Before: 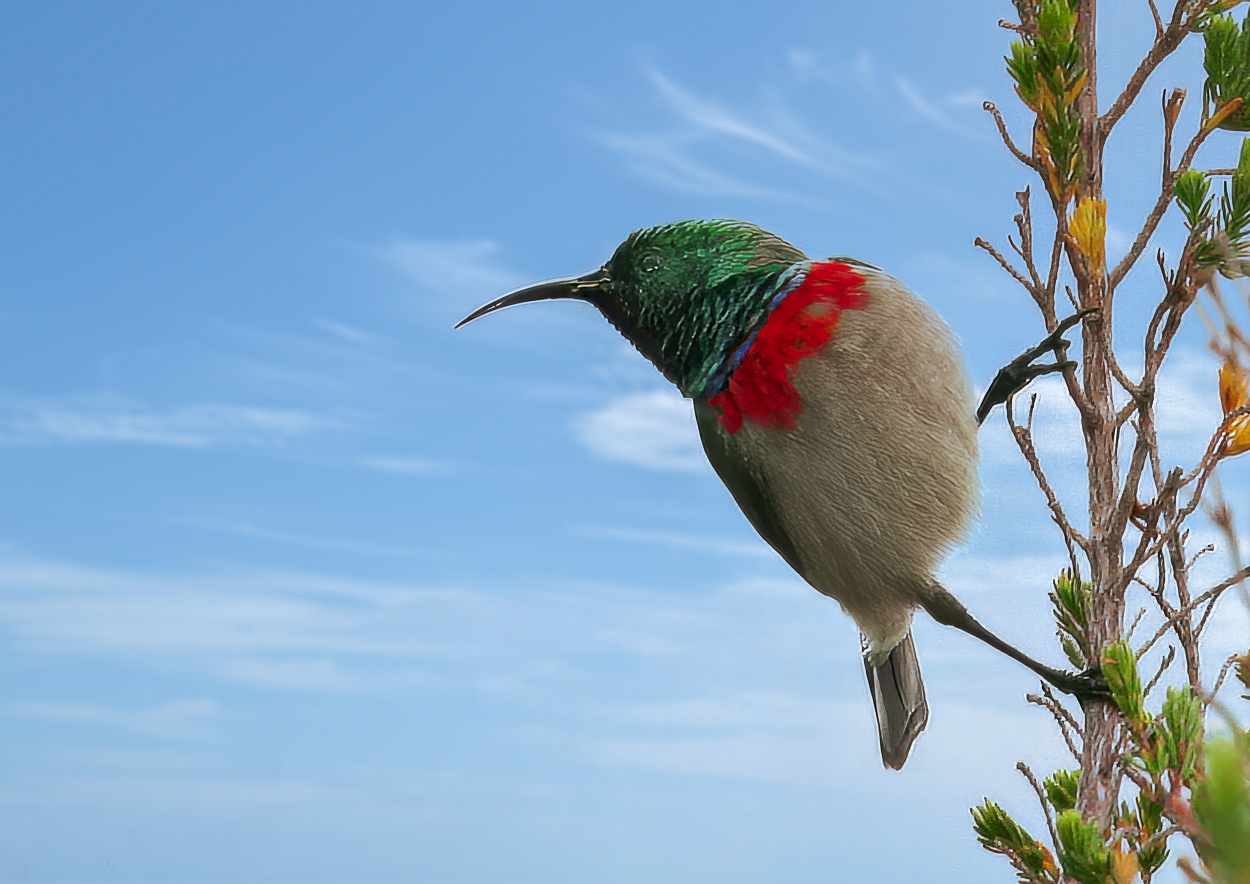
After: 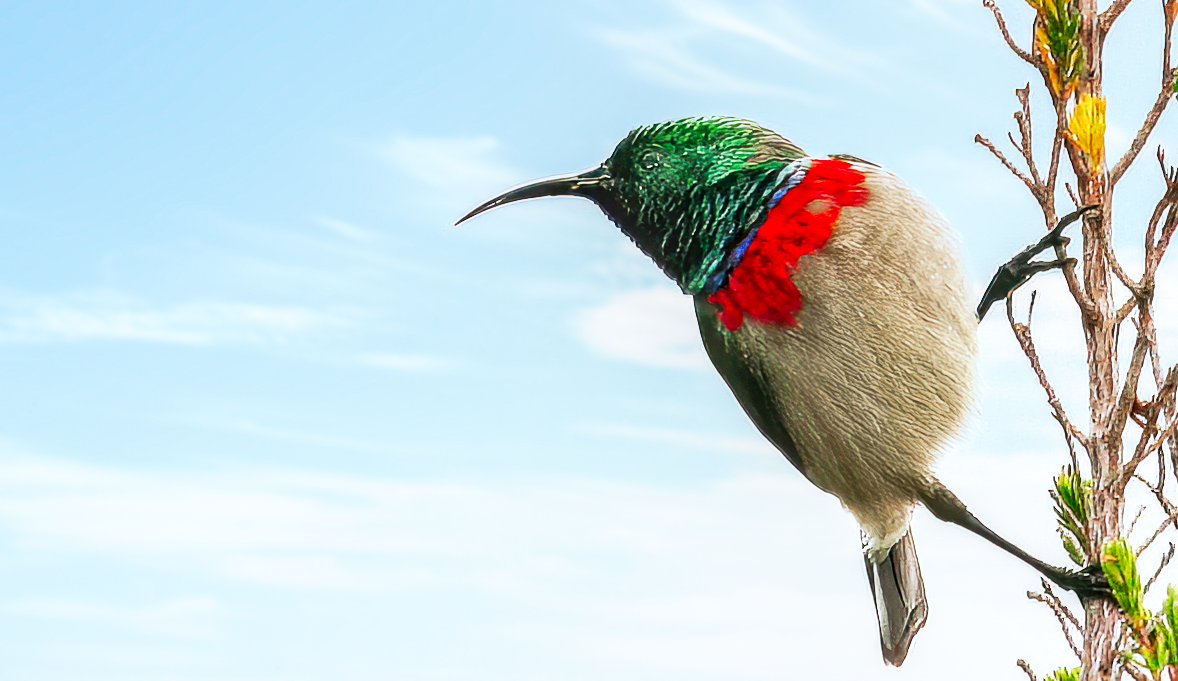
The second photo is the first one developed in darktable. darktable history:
base curve: curves: ch0 [(0, 0) (0.007, 0.004) (0.027, 0.03) (0.046, 0.07) (0.207, 0.54) (0.442, 0.872) (0.673, 0.972) (1, 1)], preserve colors none
crop and rotate: angle 0.03°, top 11.643%, right 5.651%, bottom 11.189%
local contrast: on, module defaults
